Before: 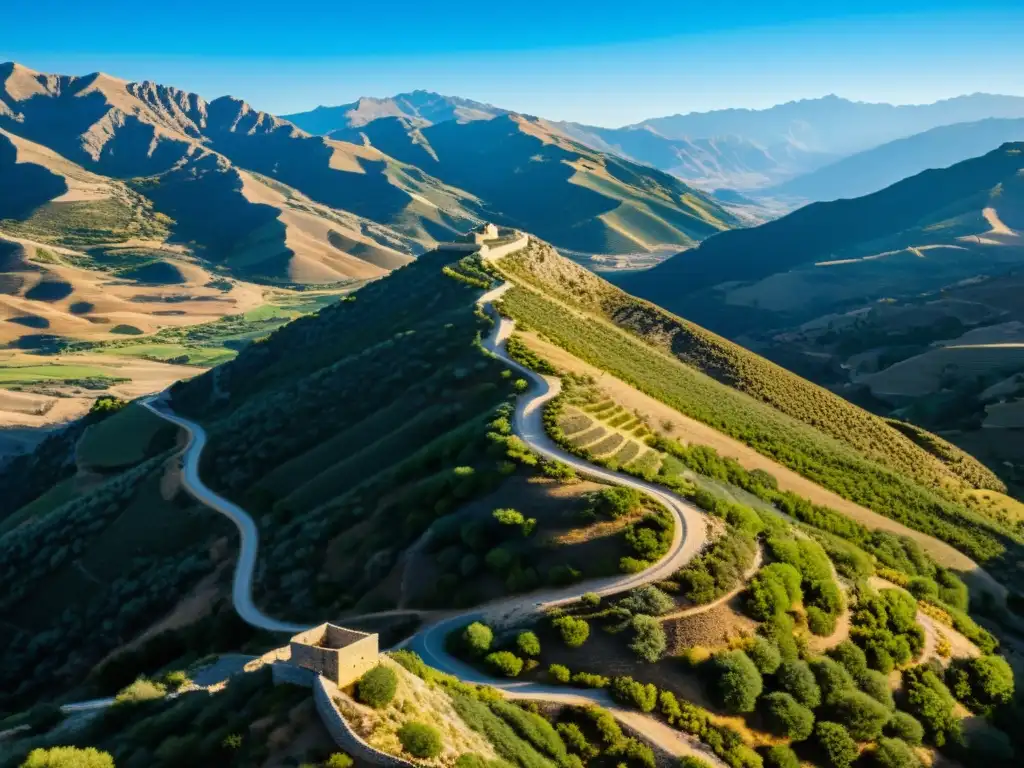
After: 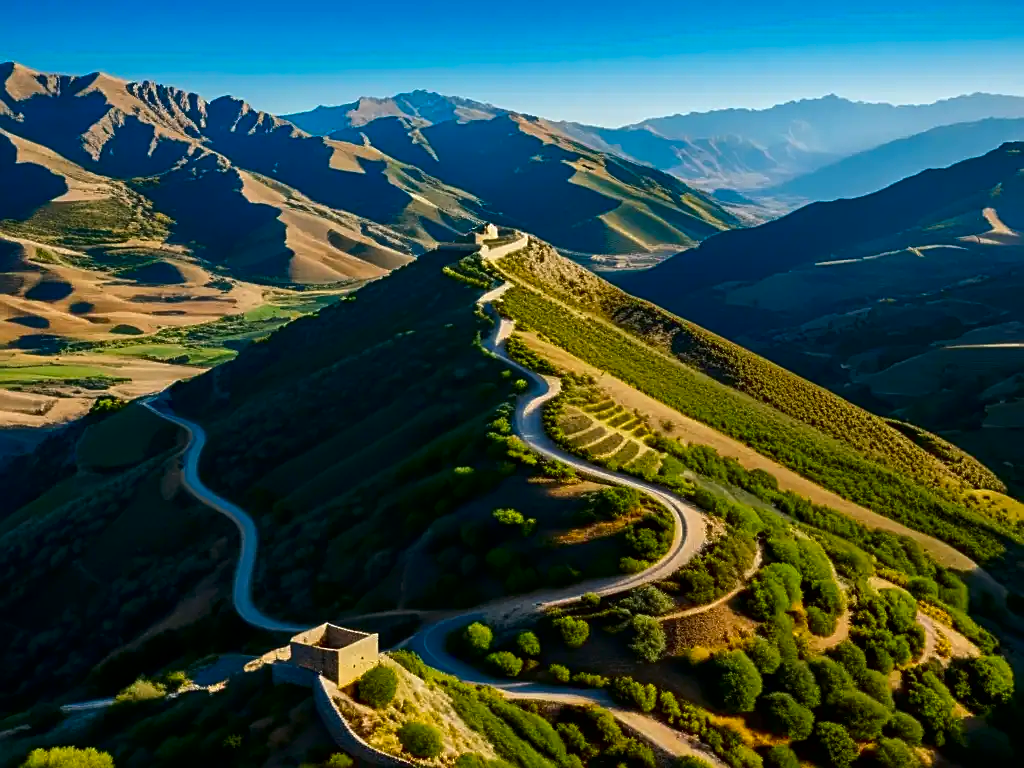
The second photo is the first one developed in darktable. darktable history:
contrast brightness saturation: brightness -0.246, saturation 0.2
sharpen: amount 0.494
